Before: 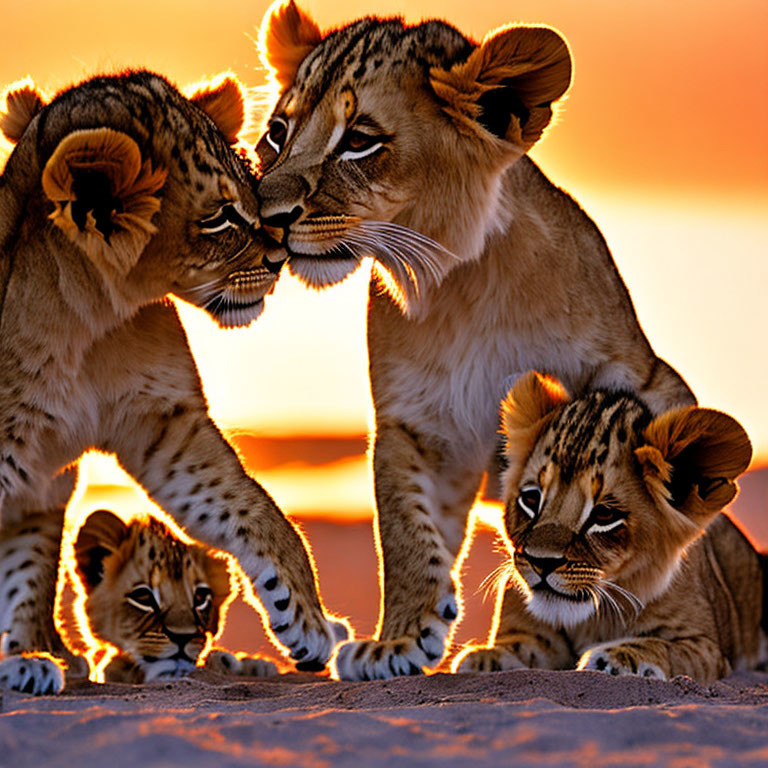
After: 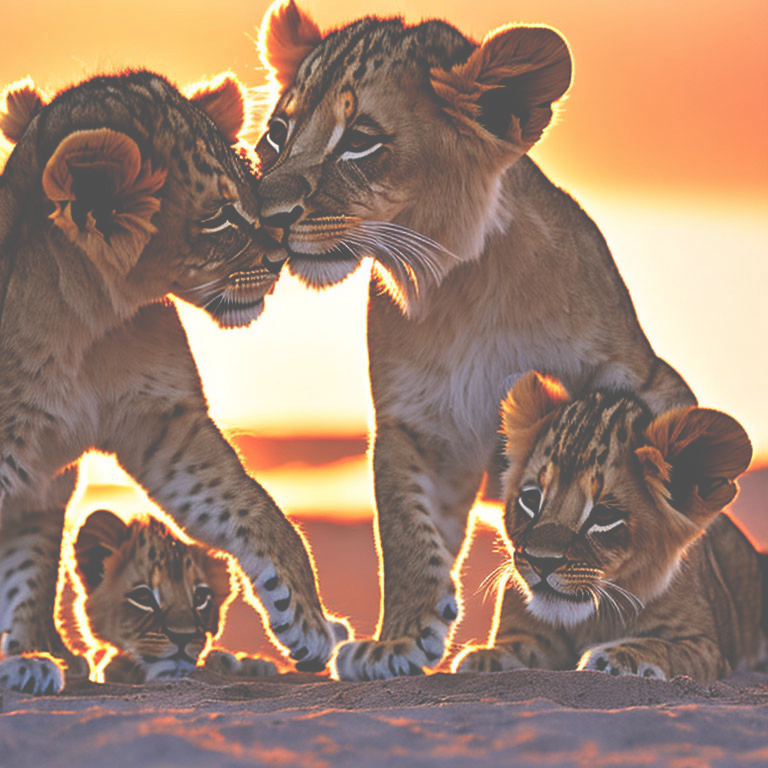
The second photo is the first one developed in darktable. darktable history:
exposure: black level correction -0.086, compensate highlight preservation false
